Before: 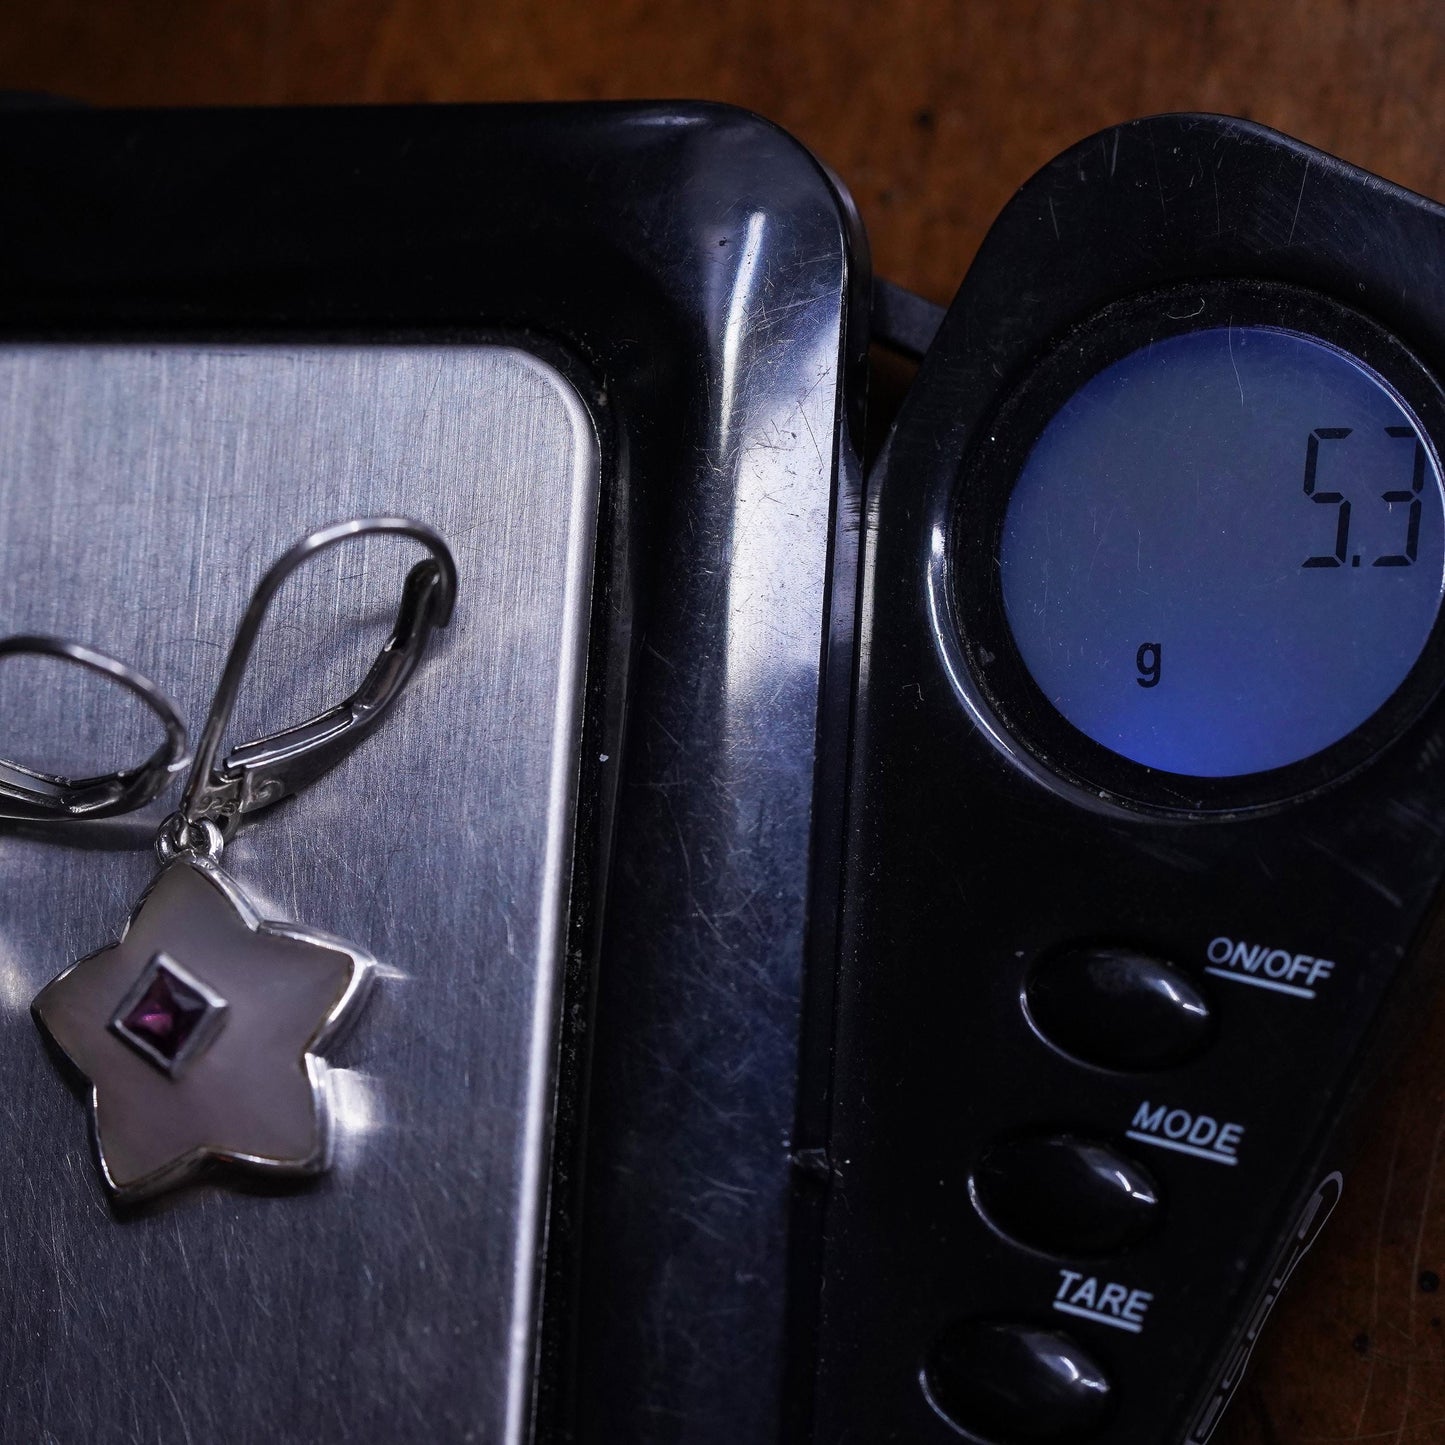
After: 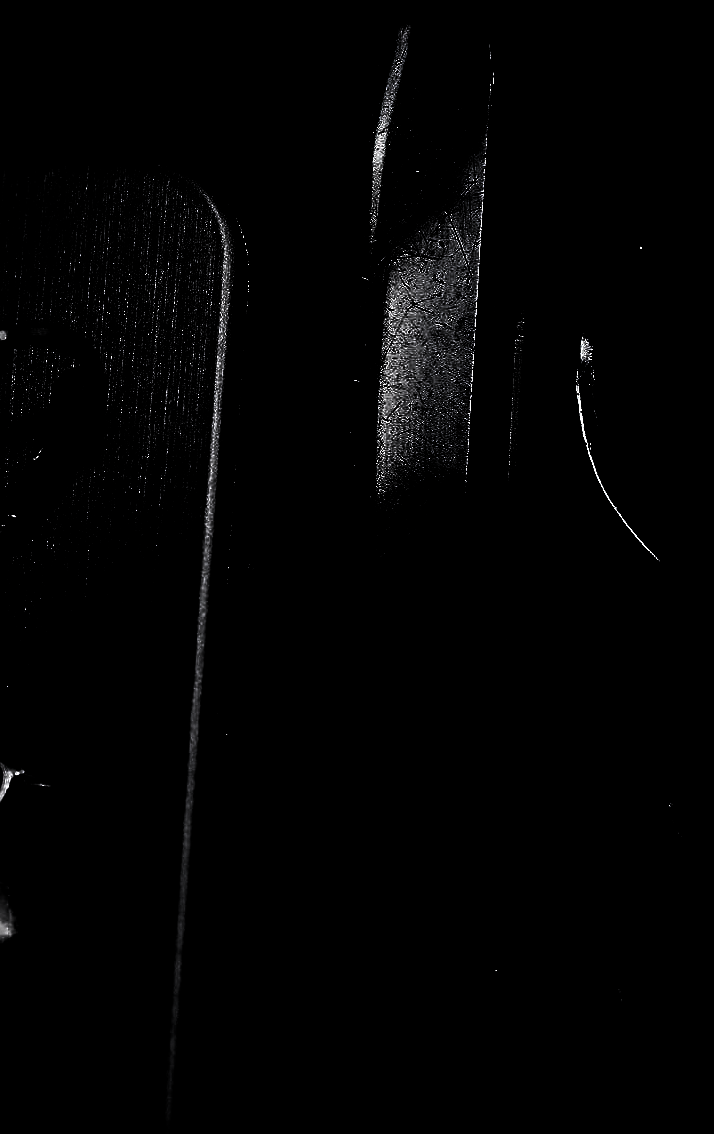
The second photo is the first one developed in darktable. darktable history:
crop and rotate: angle 0.02°, left 24.353%, top 13.219%, right 26.156%, bottom 8.224%
sharpen: on, module defaults
levels: levels [0.721, 0.937, 0.997]
